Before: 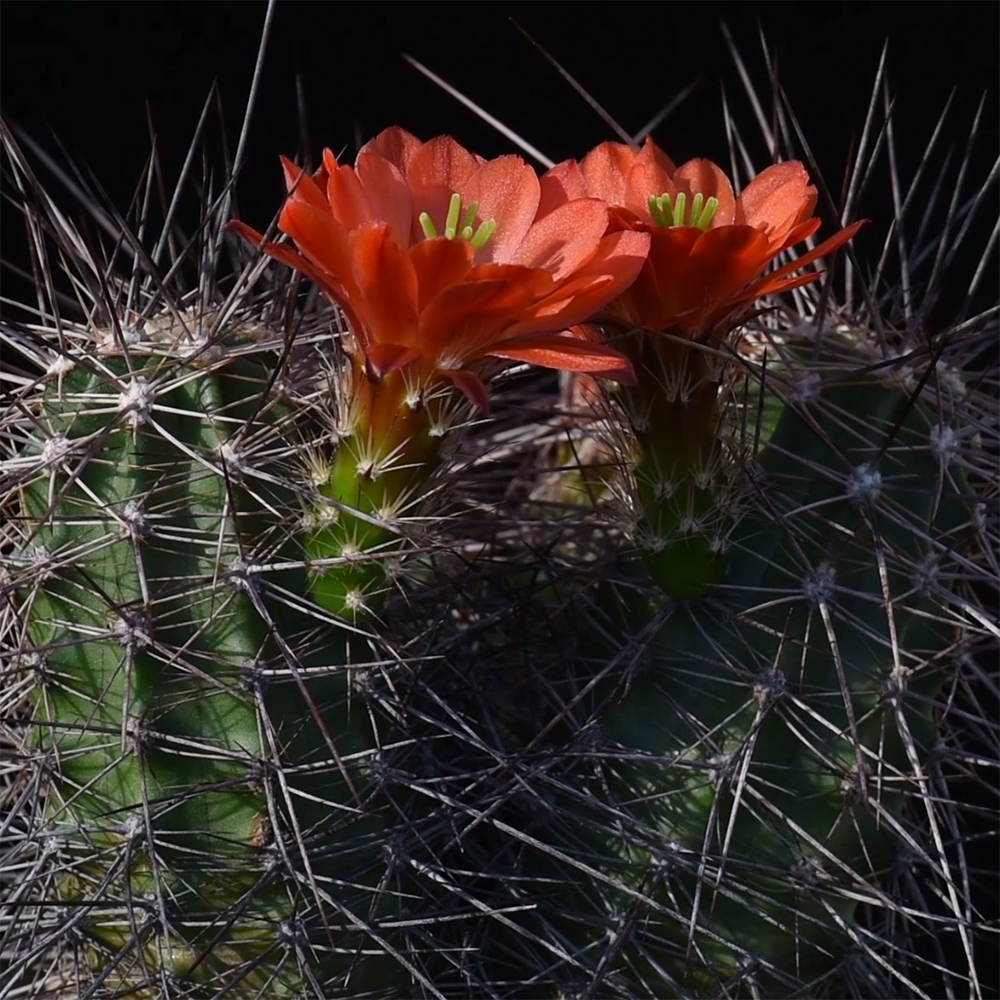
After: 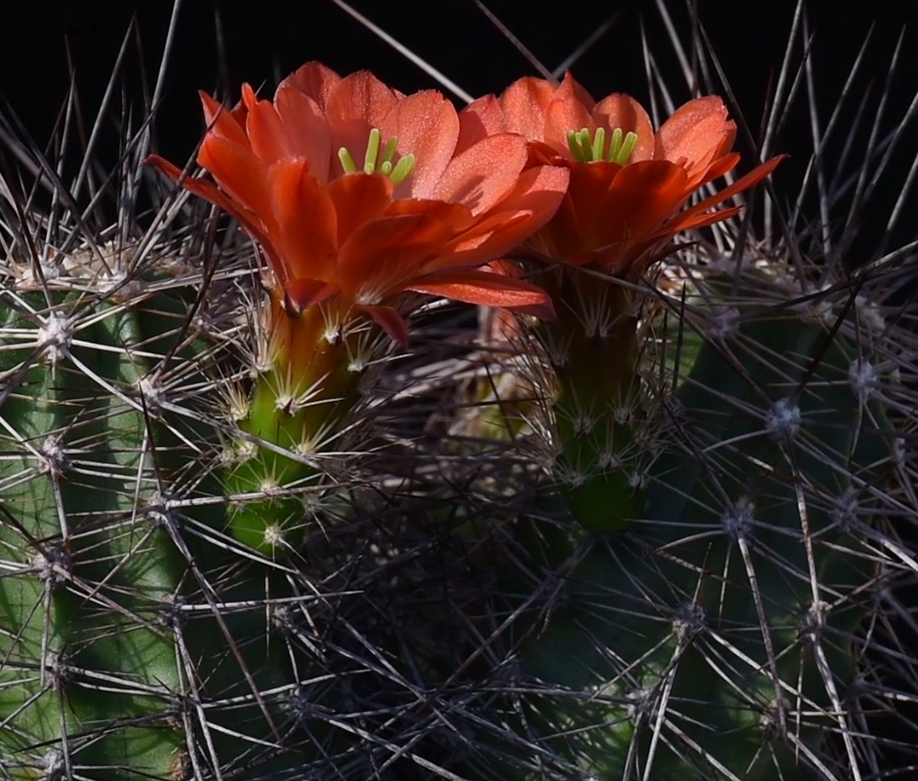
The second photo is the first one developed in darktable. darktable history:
crop: left 8.153%, top 6.545%, bottom 15.258%
contrast equalizer: y [[0.5 ×6], [0.5 ×6], [0.5, 0.5, 0.501, 0.545, 0.707, 0.863], [0 ×6], [0 ×6]]
